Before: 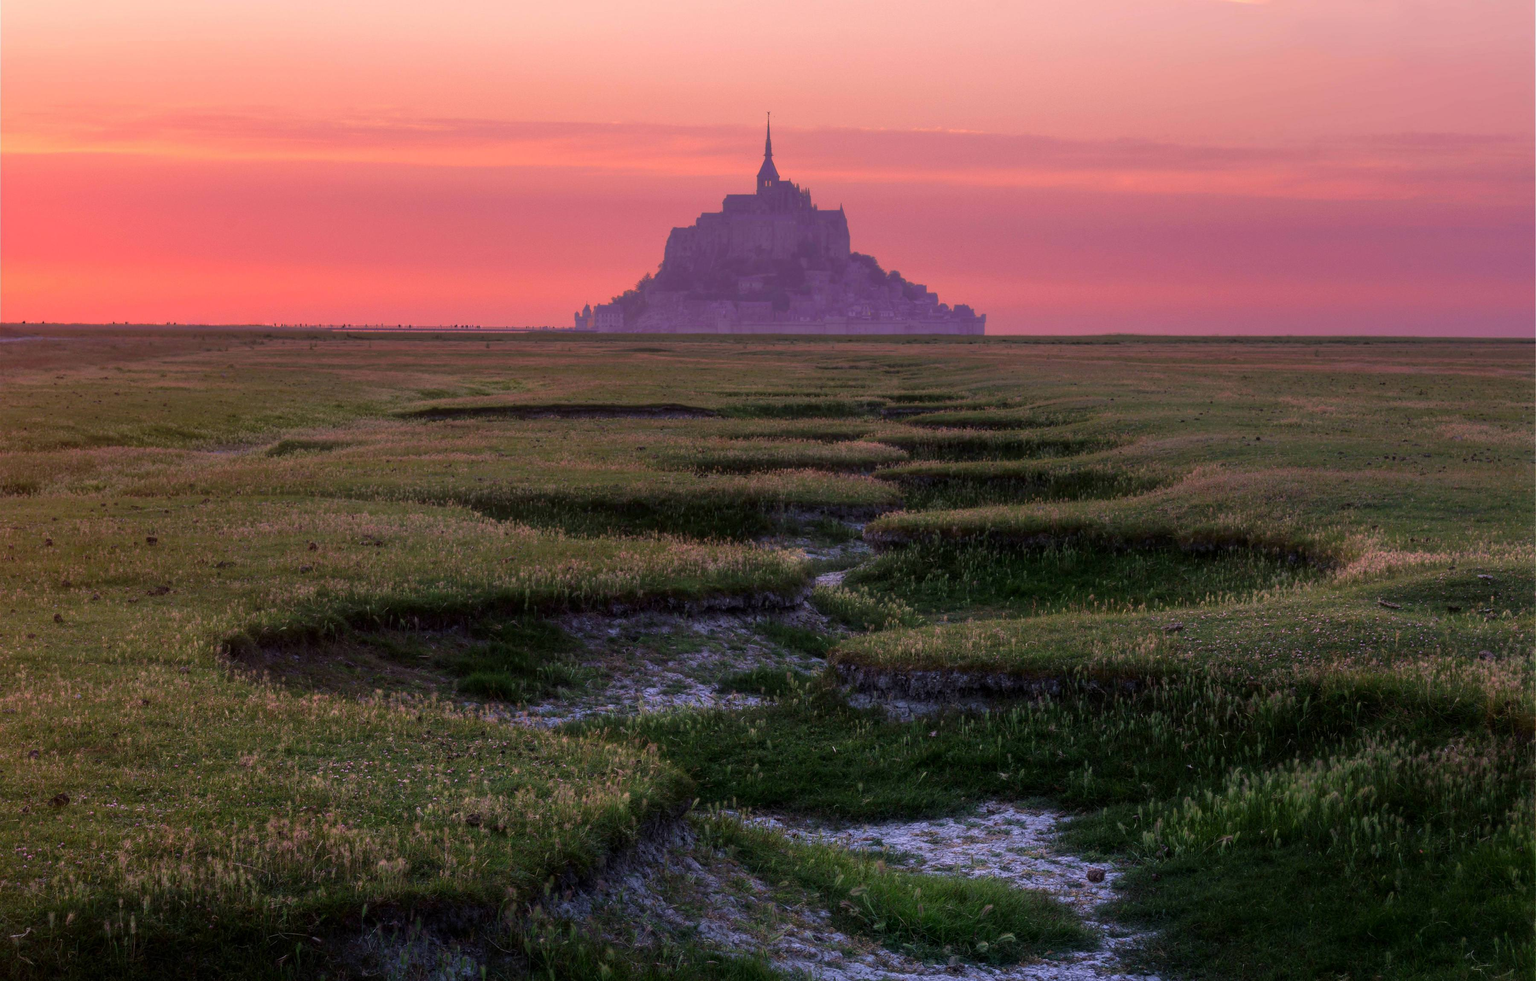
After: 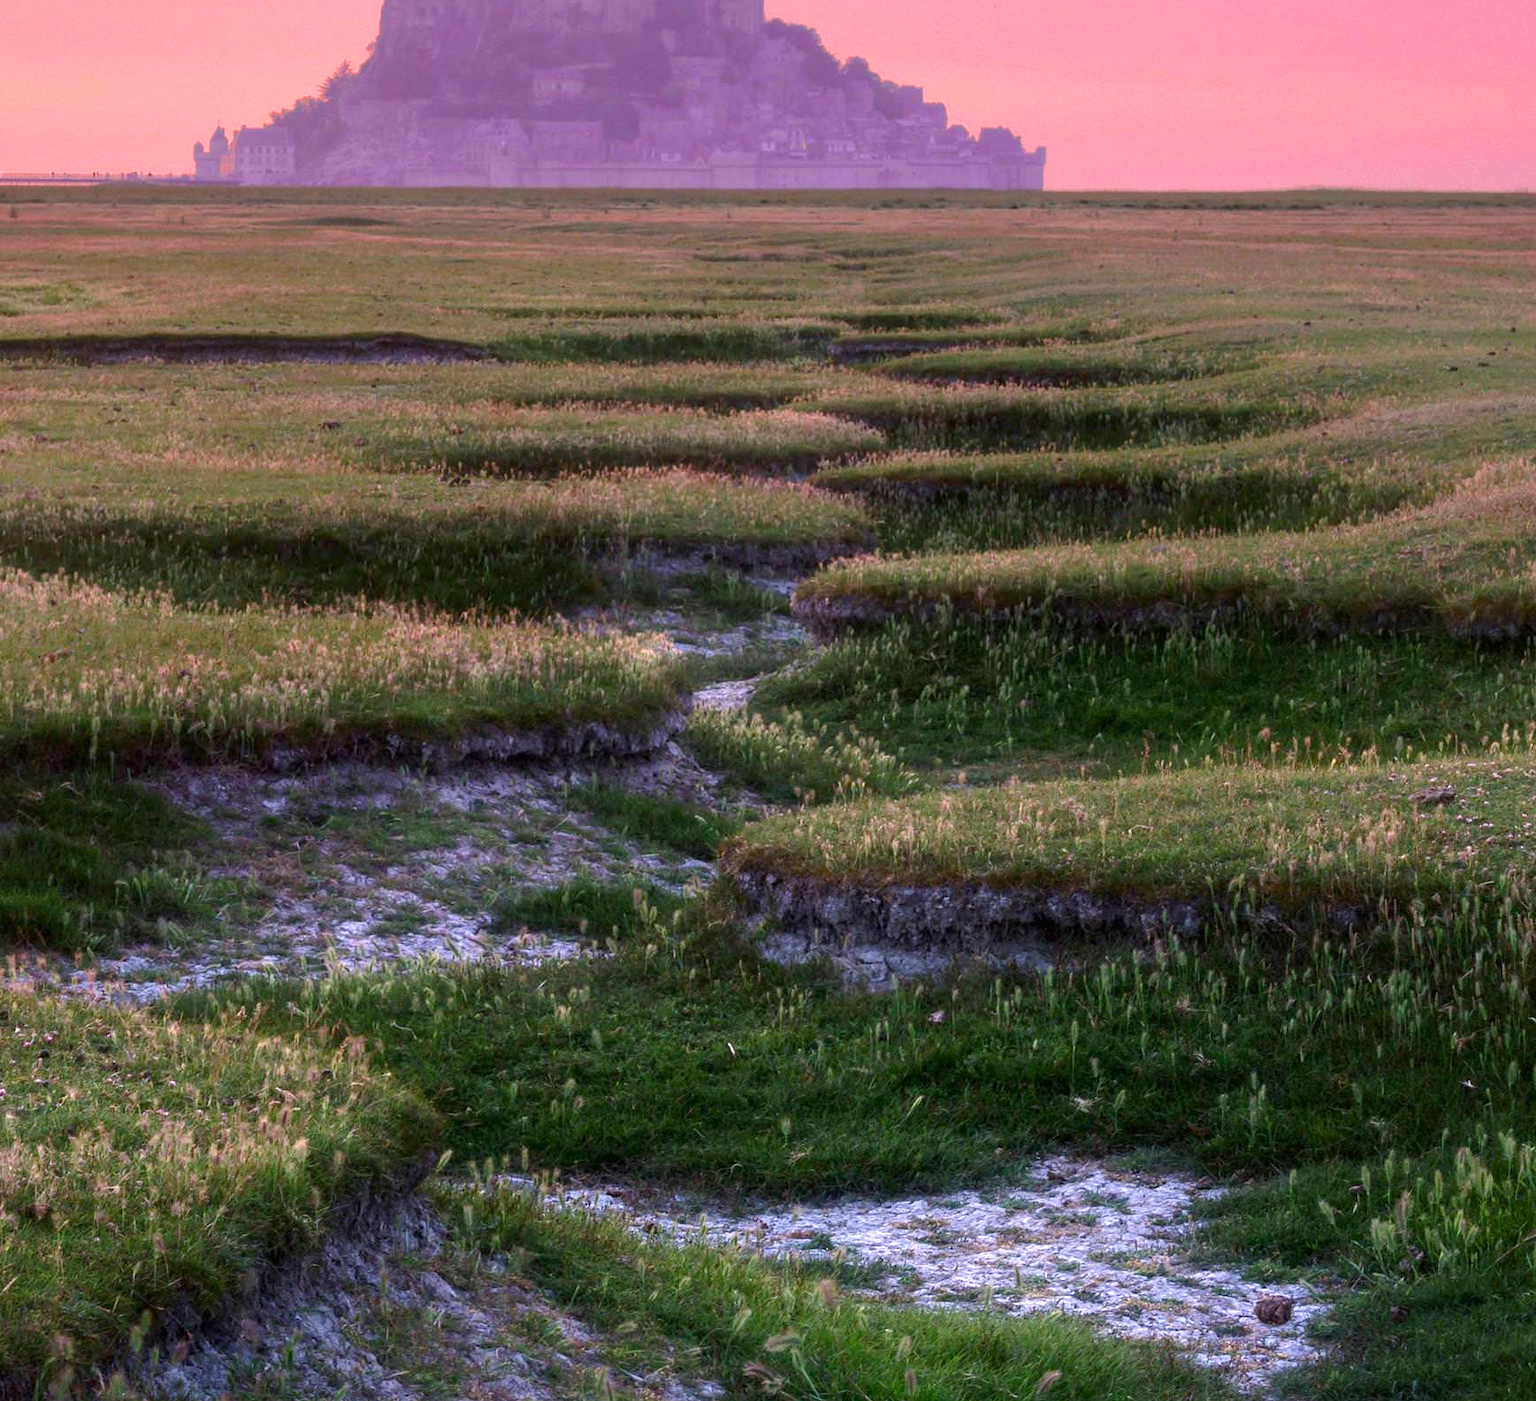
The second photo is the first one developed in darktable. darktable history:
color balance rgb: perceptual saturation grading › global saturation 13.649%, perceptual saturation grading › highlights -24.797%, perceptual saturation grading › shadows 25.57%, global vibrance -23.187%
crop: left 31.348%, top 24.818%, right 20.383%, bottom 6.233%
exposure: black level correction 0, exposure 1.199 EV, compensate highlight preservation false
